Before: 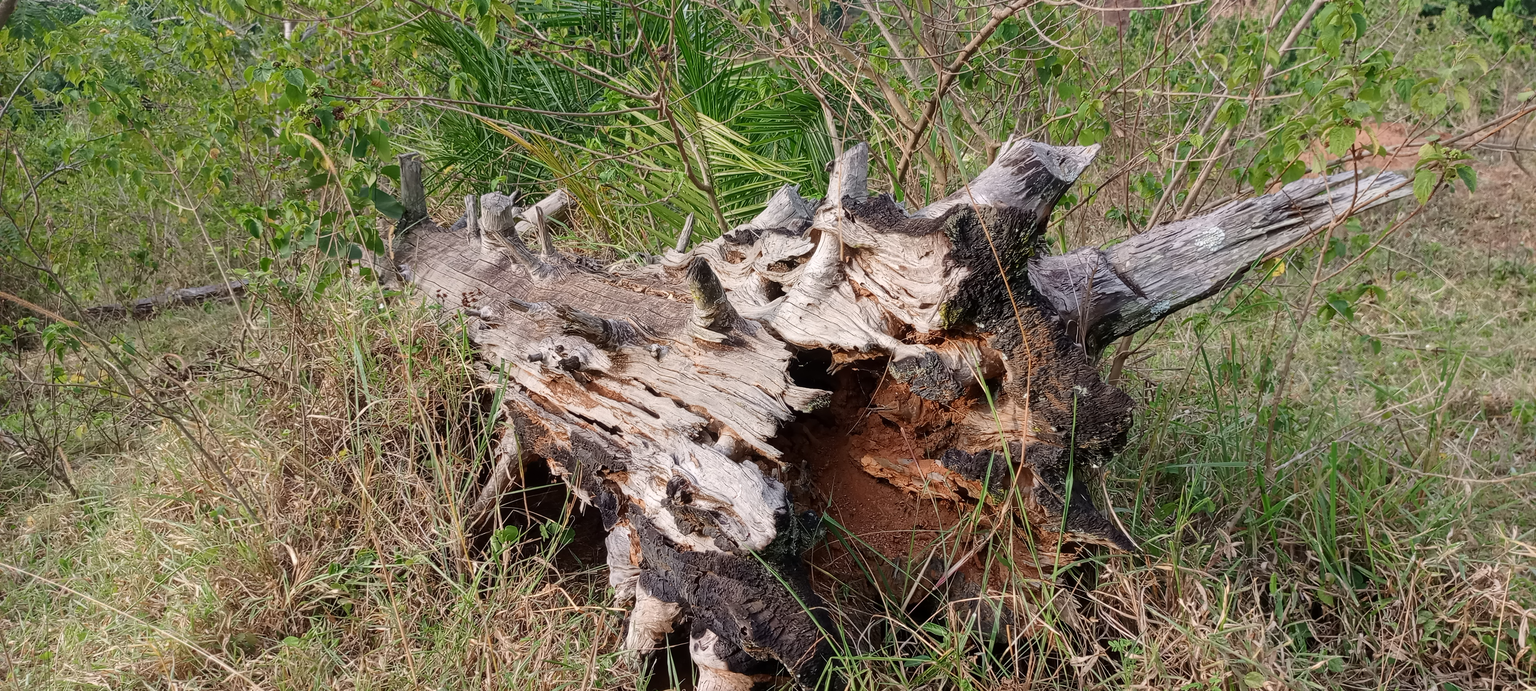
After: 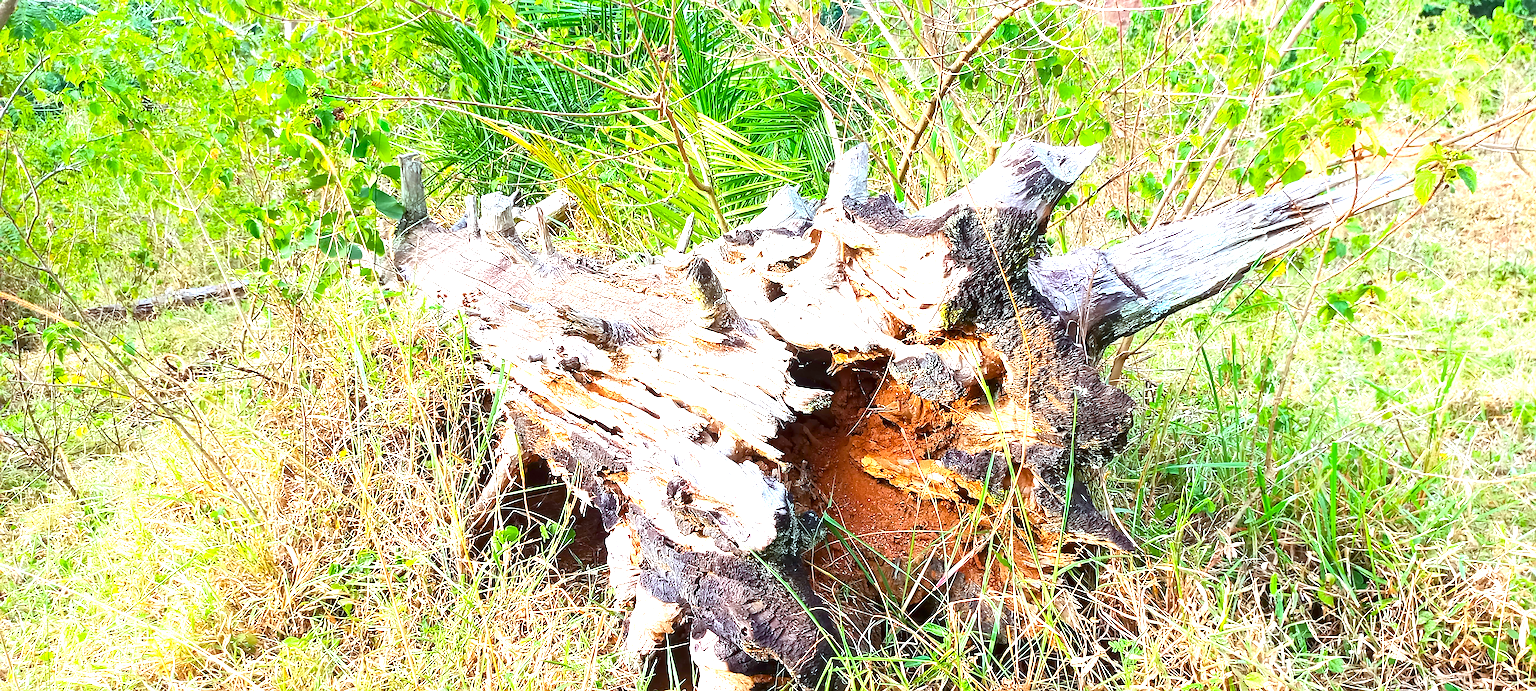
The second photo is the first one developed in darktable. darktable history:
exposure: black level correction 0, exposure 2.087 EV, compensate highlight preservation false
contrast brightness saturation: contrast 0.1, brightness 0.027, saturation 0.095
sharpen: on, module defaults
color correction: highlights a* -10.36, highlights b* -10.46
color balance rgb: power › chroma 0.302%, power › hue 23.05°, perceptual saturation grading › global saturation 39.355%, global vibrance 20%
